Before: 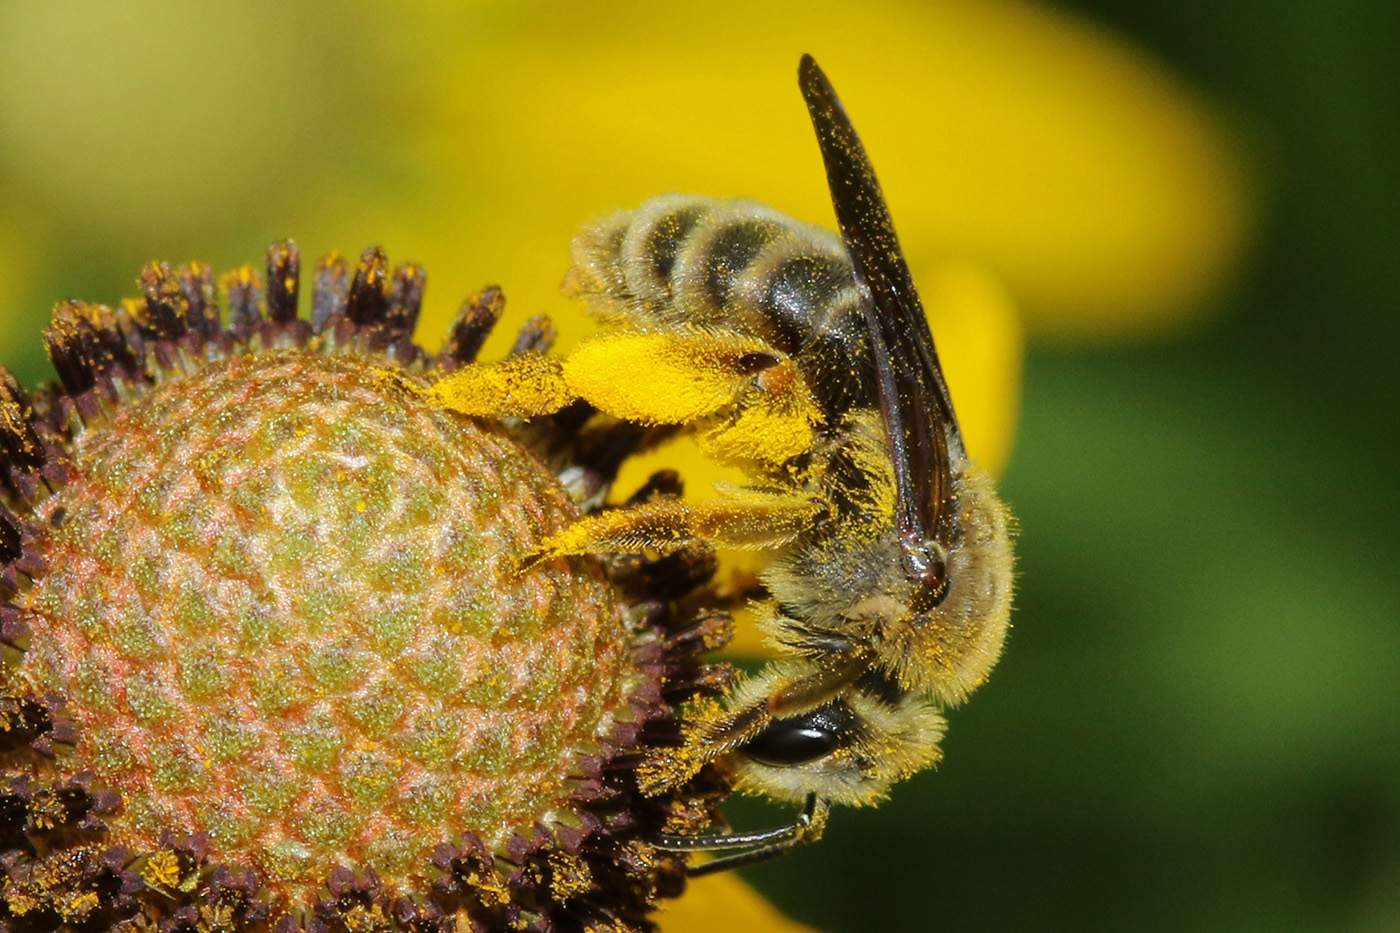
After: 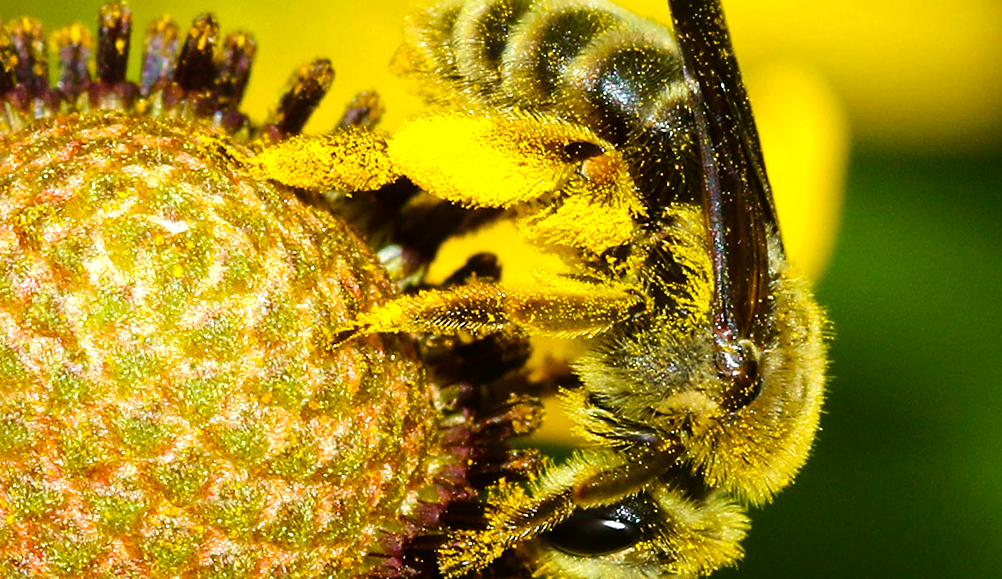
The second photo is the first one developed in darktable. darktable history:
color balance rgb: perceptual saturation grading › global saturation 20%, perceptual saturation grading › highlights -25%, perceptual saturation grading › shadows 25%, global vibrance 50%
white balance: red 0.978, blue 0.999
sharpen: amount 0.2
tone equalizer: -8 EV -0.75 EV, -7 EV -0.7 EV, -6 EV -0.6 EV, -5 EV -0.4 EV, -3 EV 0.4 EV, -2 EV 0.6 EV, -1 EV 0.7 EV, +0 EV 0.75 EV, edges refinement/feathering 500, mask exposure compensation -1.57 EV, preserve details no
crop and rotate: angle -3.37°, left 9.79%, top 20.73%, right 12.42%, bottom 11.82%
velvia: strength 45%
